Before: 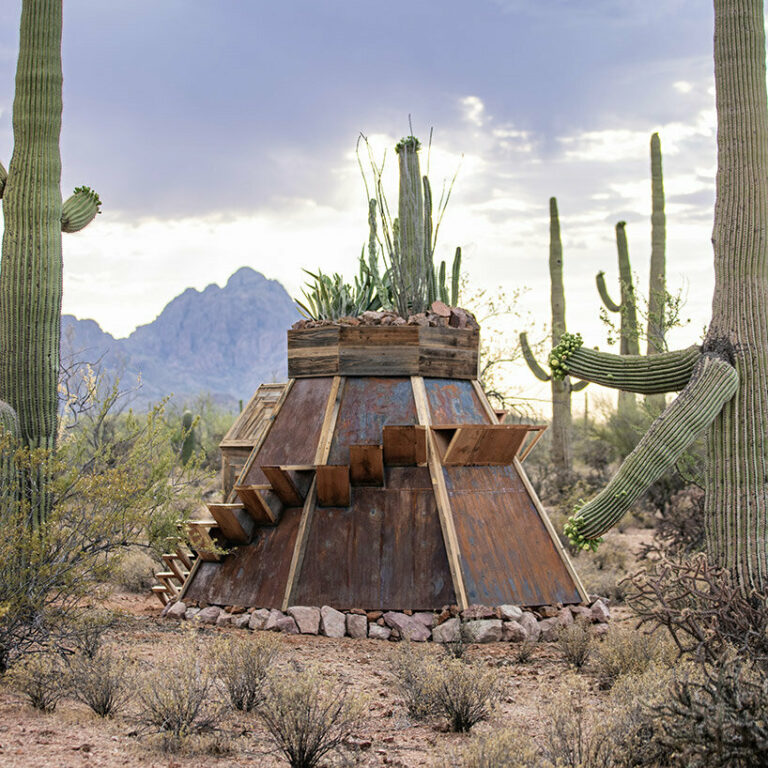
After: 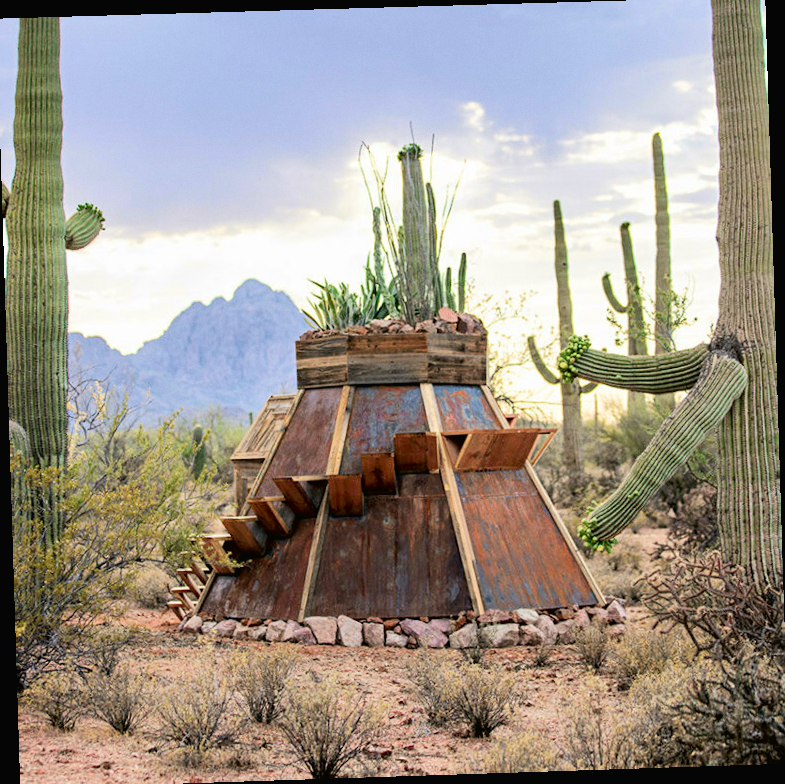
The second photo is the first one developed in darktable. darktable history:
crop: left 0.434%, top 0.485%, right 0.244%, bottom 0.386%
tone curve: curves: ch0 [(0, 0.013) (0.054, 0.018) (0.205, 0.191) (0.289, 0.292) (0.39, 0.424) (0.493, 0.551) (0.666, 0.743) (0.795, 0.841) (1, 0.998)]; ch1 [(0, 0) (0.385, 0.343) (0.439, 0.415) (0.494, 0.495) (0.501, 0.501) (0.51, 0.509) (0.548, 0.554) (0.586, 0.614) (0.66, 0.706) (0.783, 0.804) (1, 1)]; ch2 [(0, 0) (0.304, 0.31) (0.403, 0.399) (0.441, 0.428) (0.47, 0.469) (0.498, 0.496) (0.524, 0.538) (0.566, 0.579) (0.633, 0.665) (0.7, 0.711) (1, 1)], color space Lab, independent channels, preserve colors none
grain: coarseness 14.57 ISO, strength 8.8%
rotate and perspective: rotation -1.77°, lens shift (horizontal) 0.004, automatic cropping off
